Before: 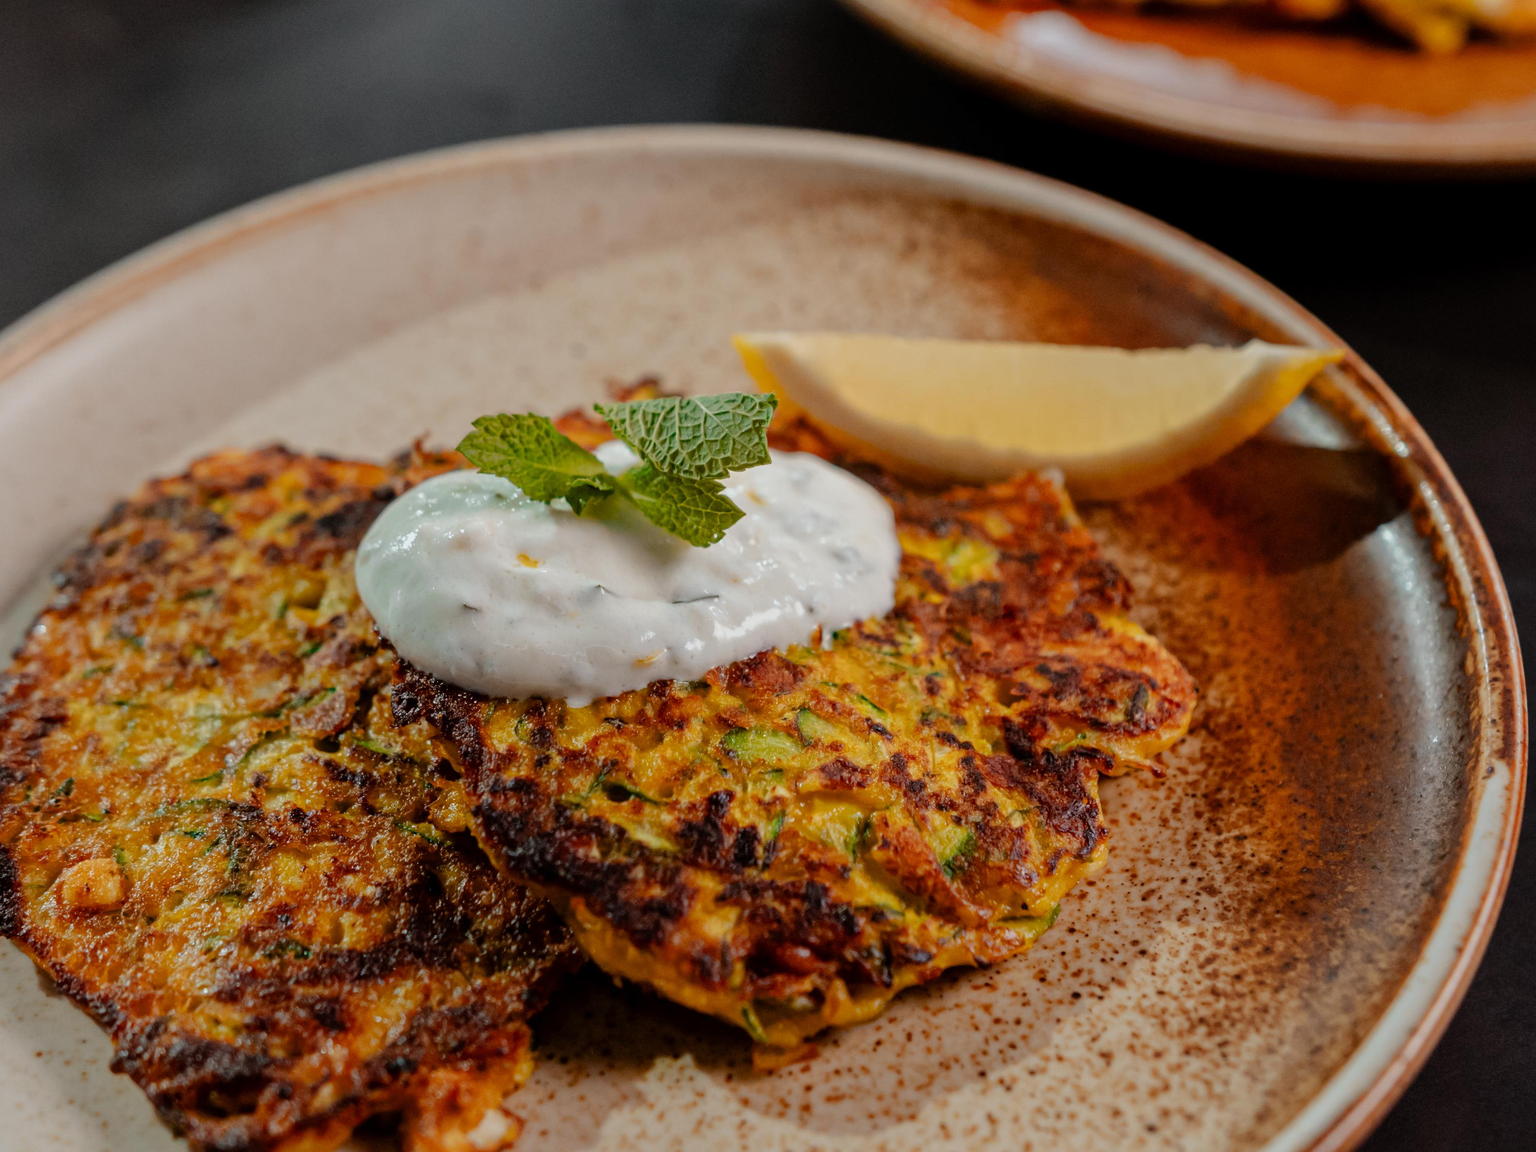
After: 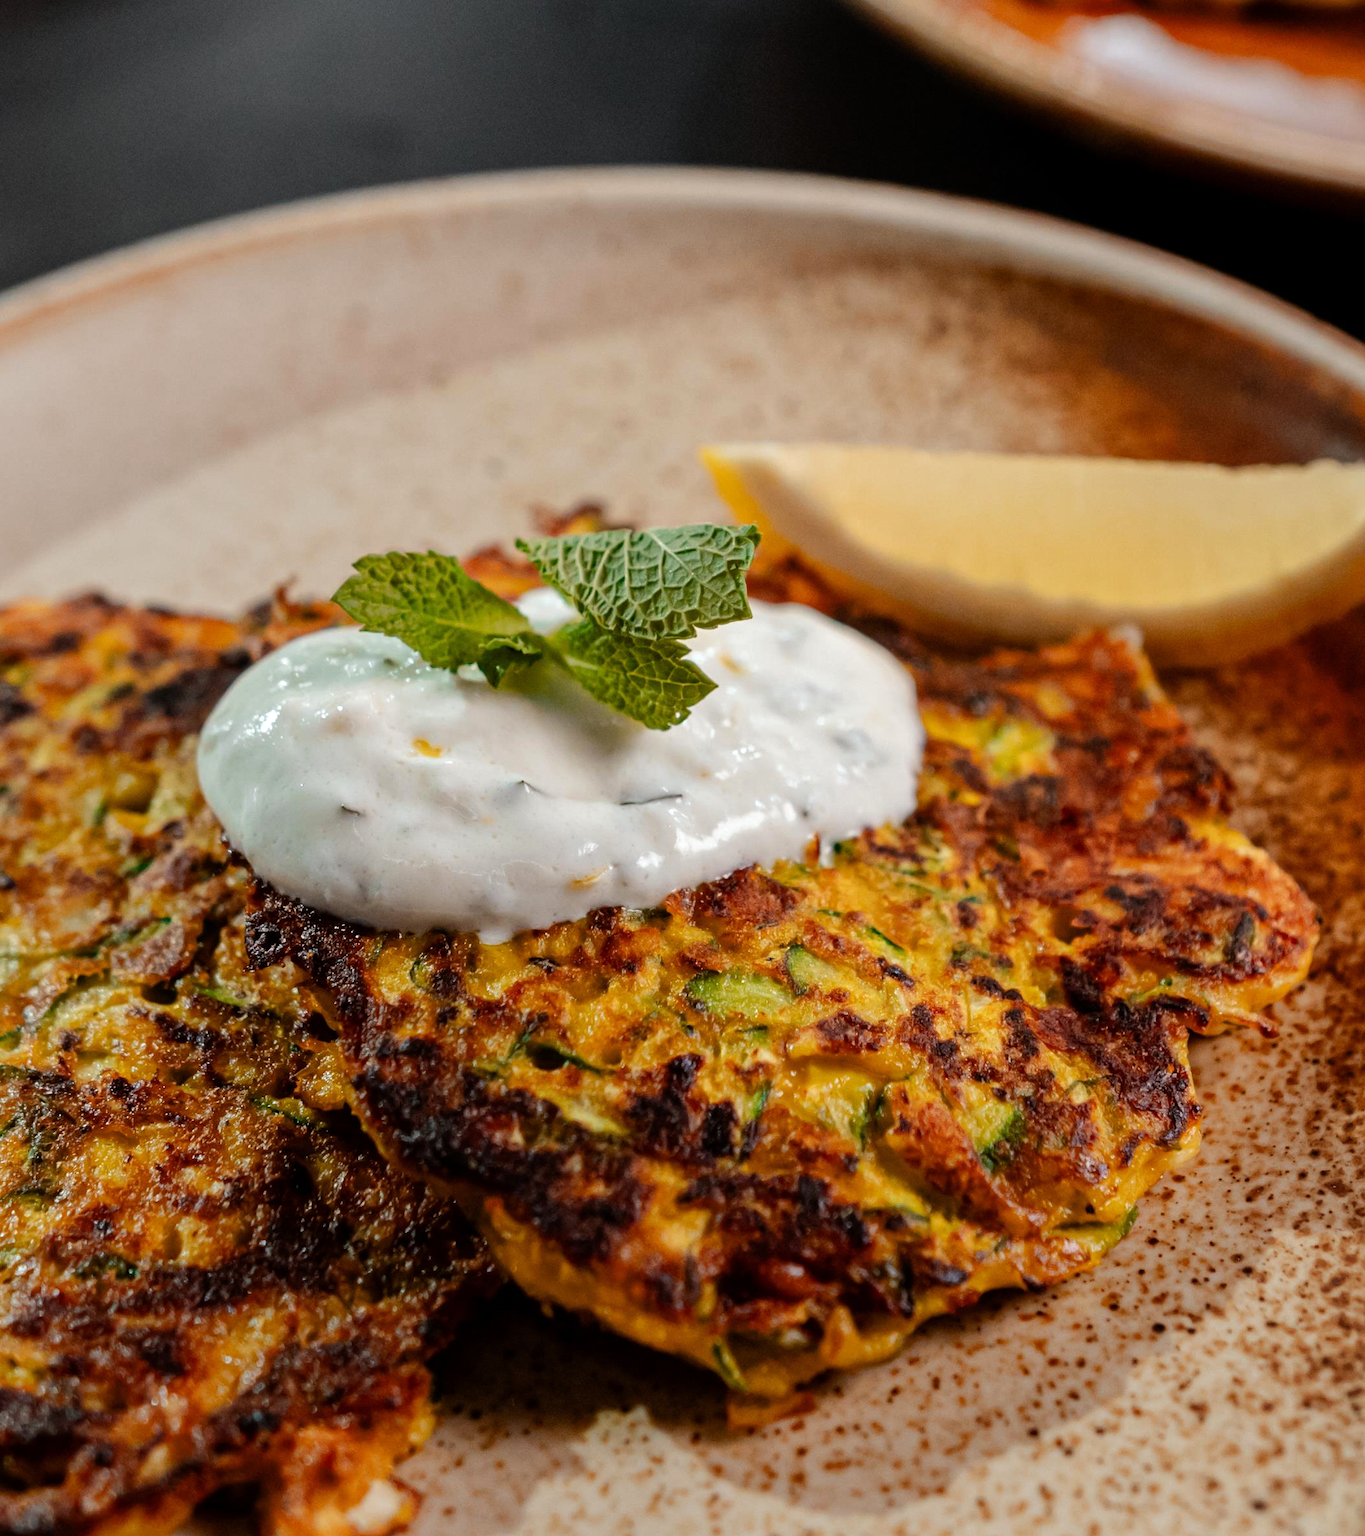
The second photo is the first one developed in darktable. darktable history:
crop and rotate: left 13.537%, right 19.796%
tone equalizer: -8 EV -0.417 EV, -7 EV -0.389 EV, -6 EV -0.333 EV, -5 EV -0.222 EV, -3 EV 0.222 EV, -2 EV 0.333 EV, -1 EV 0.389 EV, +0 EV 0.417 EV, edges refinement/feathering 500, mask exposure compensation -1.57 EV, preserve details no
